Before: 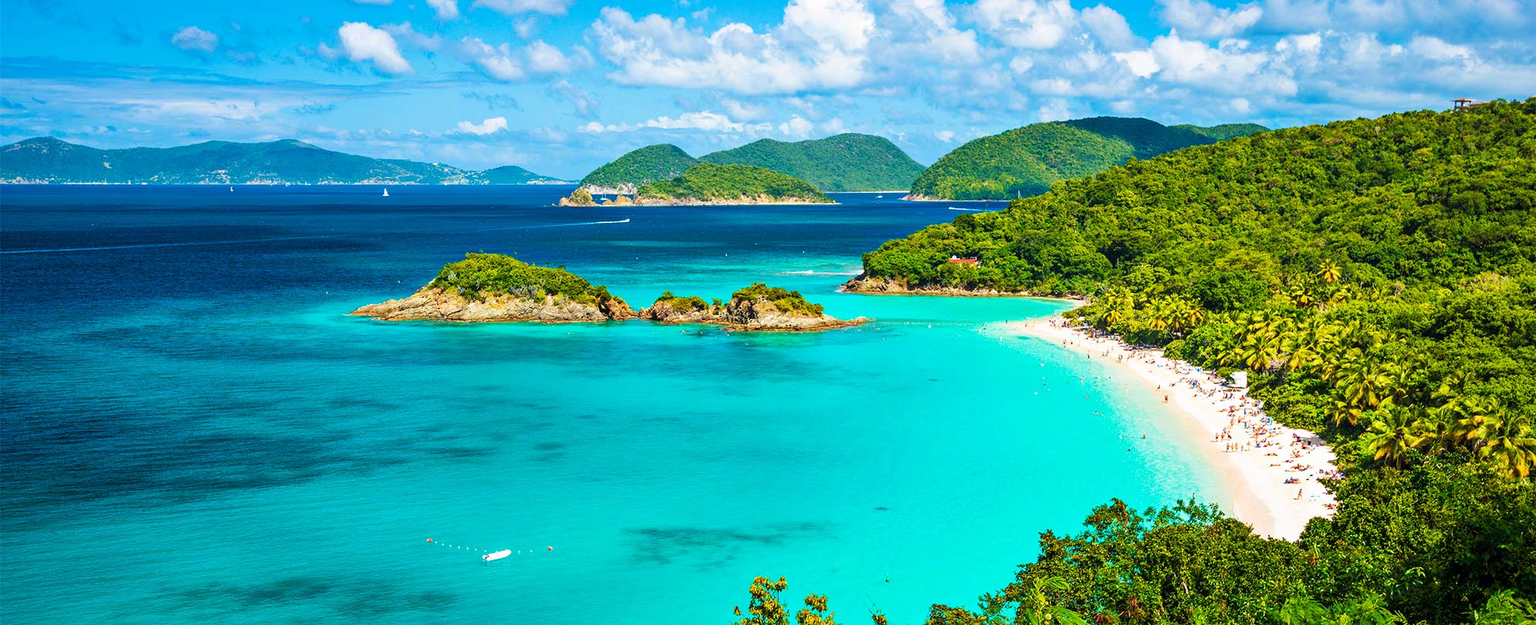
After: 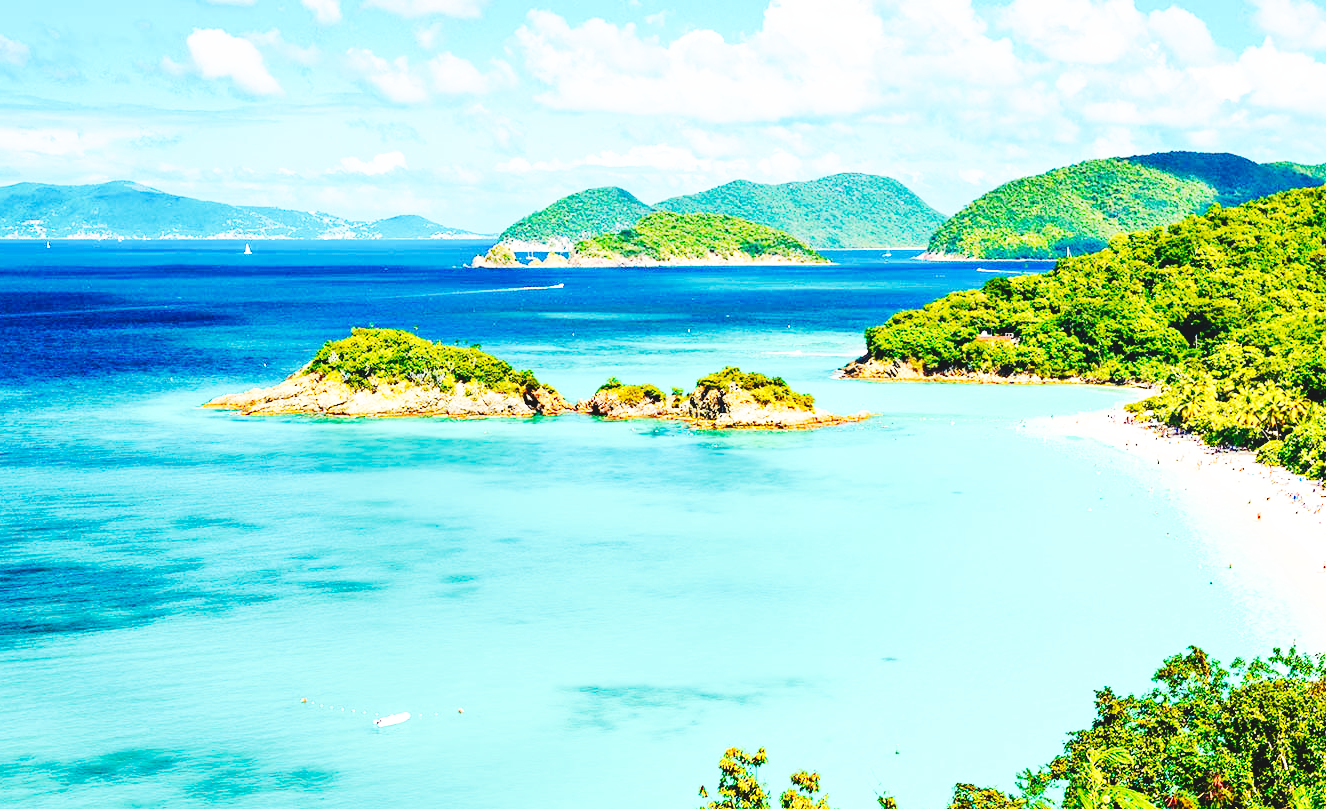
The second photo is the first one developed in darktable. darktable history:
crop and rotate: left 12.673%, right 20.66%
tone curve: curves: ch0 [(0, 0) (0.003, 0.077) (0.011, 0.078) (0.025, 0.078) (0.044, 0.08) (0.069, 0.088) (0.1, 0.102) (0.136, 0.12) (0.177, 0.148) (0.224, 0.191) (0.277, 0.261) (0.335, 0.335) (0.399, 0.419) (0.468, 0.522) (0.543, 0.611) (0.623, 0.702) (0.709, 0.779) (0.801, 0.855) (0.898, 0.918) (1, 1)], preserve colors none
base curve: curves: ch0 [(0, 0) (0.007, 0.004) (0.027, 0.03) (0.046, 0.07) (0.207, 0.54) (0.442, 0.872) (0.673, 0.972) (1, 1)], preserve colors none
